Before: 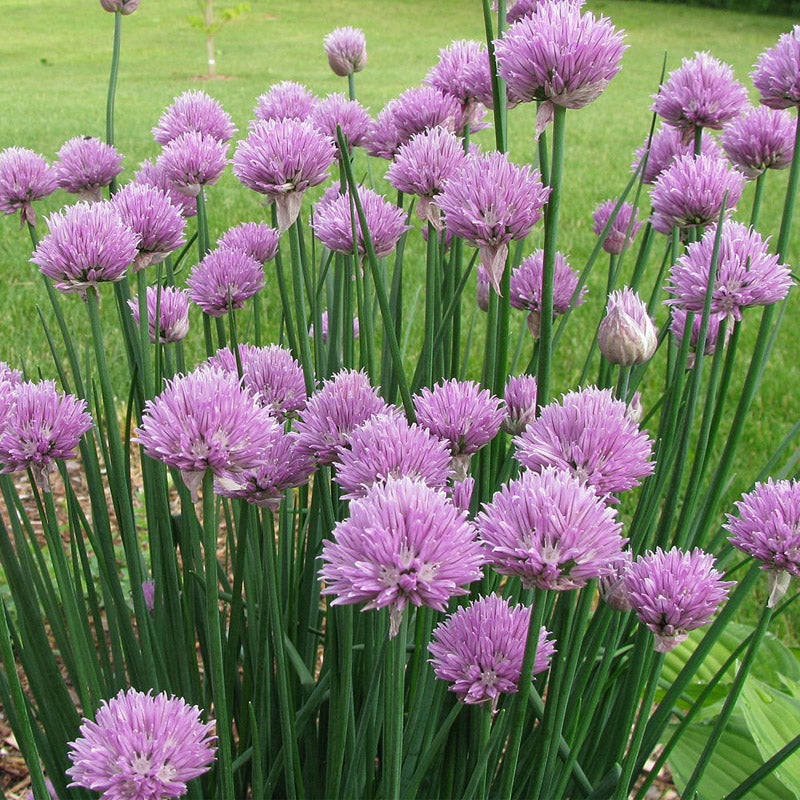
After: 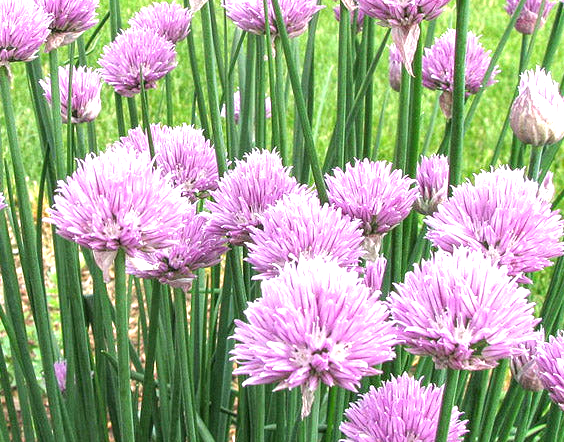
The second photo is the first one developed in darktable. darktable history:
crop: left 11.123%, top 27.61%, right 18.3%, bottom 17.034%
exposure: exposure 1.223 EV, compensate highlight preservation false
local contrast: on, module defaults
